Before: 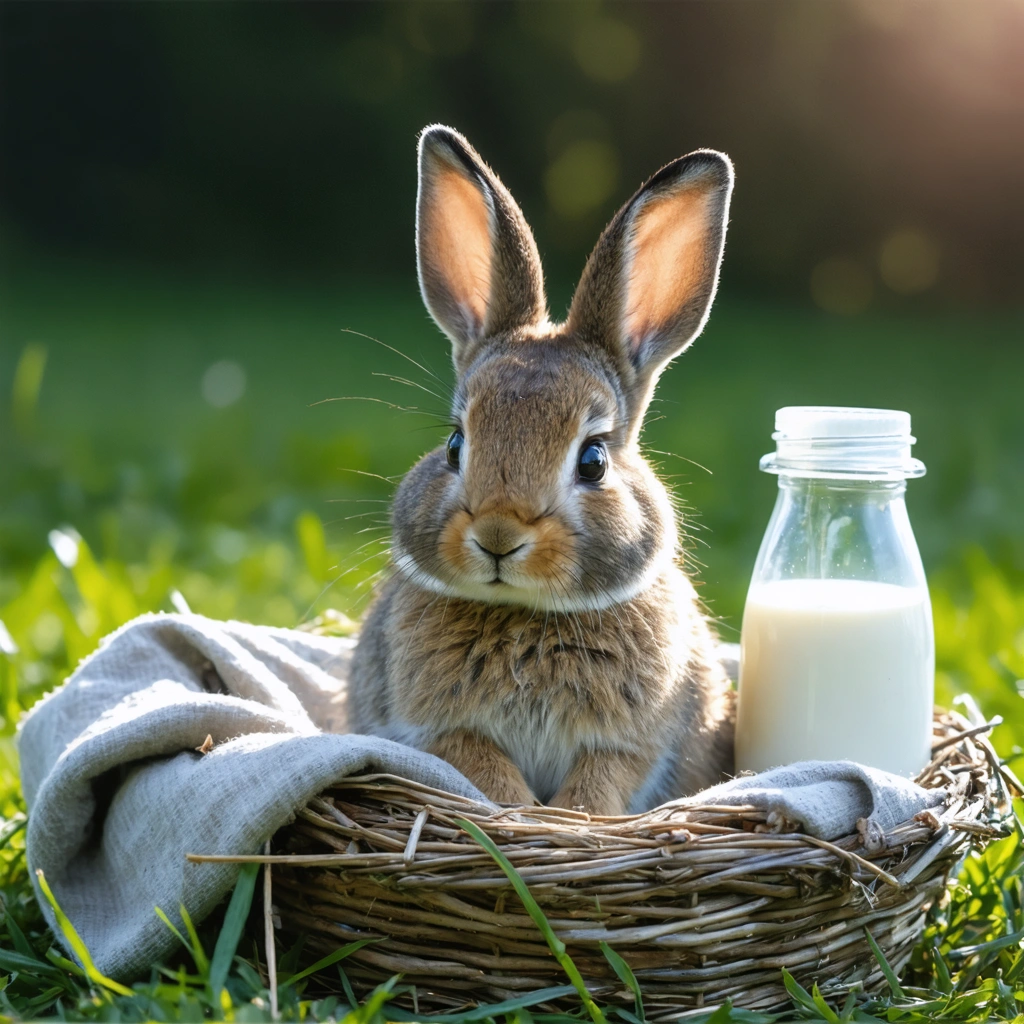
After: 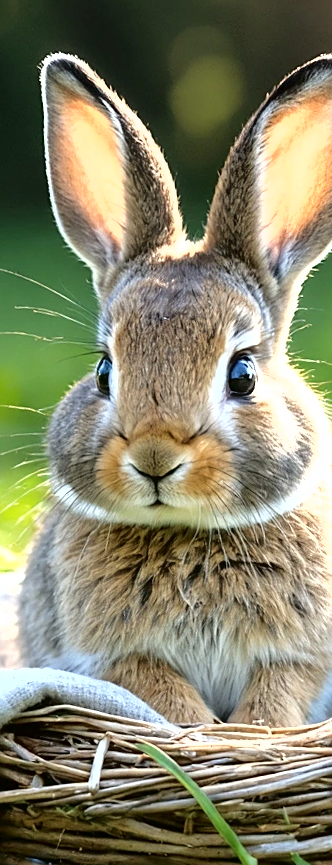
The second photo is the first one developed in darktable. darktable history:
exposure: black level correction 0, exposure 1 EV, compensate exposure bias true, compensate highlight preservation false
sharpen: on, module defaults
fill light: exposure -2 EV, width 8.6
crop: left 33.36%, right 33.36%
rotate and perspective: rotation -5°, crop left 0.05, crop right 0.952, crop top 0.11, crop bottom 0.89
